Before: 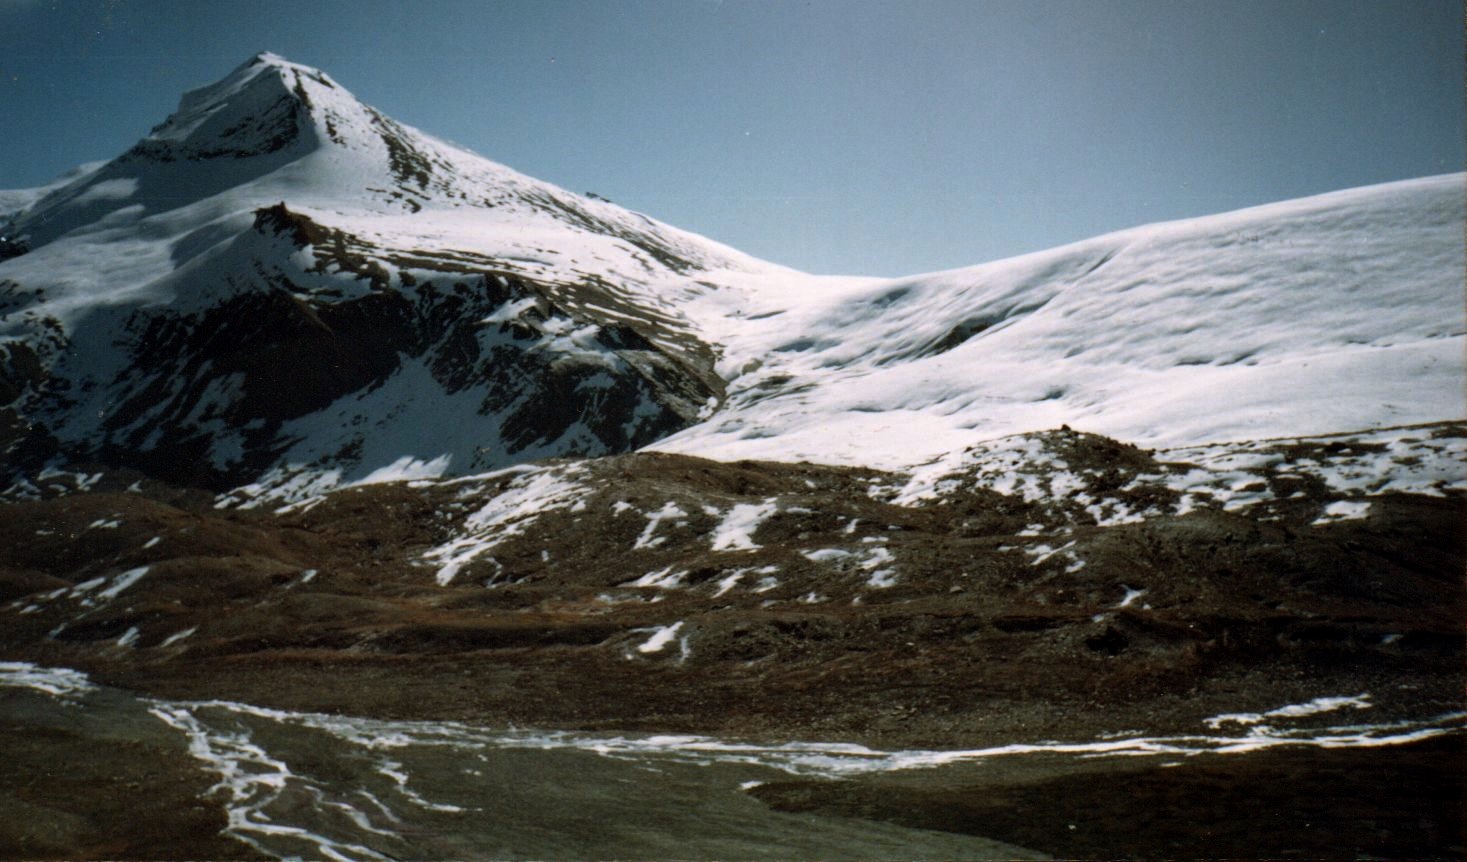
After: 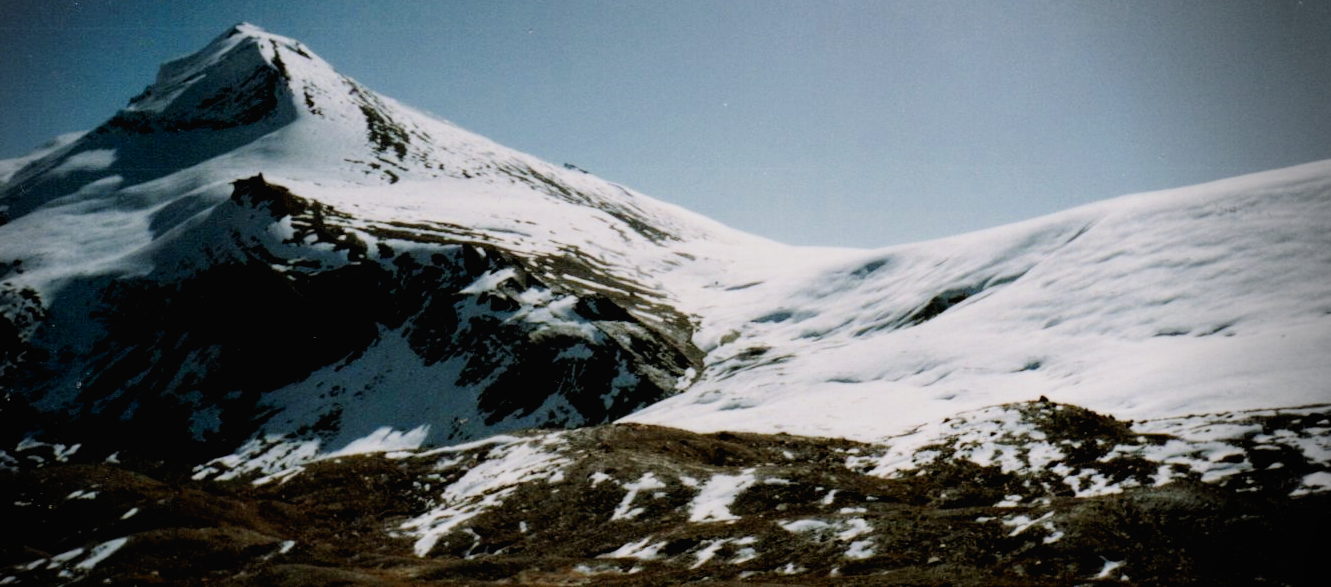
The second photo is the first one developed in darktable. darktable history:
tone curve: curves: ch0 [(0, 0.013) (0.054, 0.018) (0.205, 0.197) (0.289, 0.309) (0.382, 0.437) (0.475, 0.552) (0.666, 0.743) (0.791, 0.85) (1, 0.998)]; ch1 [(0, 0) (0.394, 0.338) (0.449, 0.404) (0.499, 0.498) (0.526, 0.528) (0.543, 0.564) (0.589, 0.633) (0.66, 0.687) (0.783, 0.804) (1, 1)]; ch2 [(0, 0) (0.304, 0.31) (0.403, 0.399) (0.441, 0.421) (0.474, 0.466) (0.498, 0.496) (0.524, 0.538) (0.555, 0.584) (0.633, 0.665) (0.7, 0.711) (1, 1)], preserve colors none
crop: left 1.55%, top 3.398%, right 7.66%, bottom 28.441%
vignetting: fall-off radius 31.09%, center (-0.08, 0.064)
filmic rgb: black relative exposure -8.01 EV, white relative exposure 3.97 EV, threshold 5.99 EV, hardness 4.17, contrast 0.991, enable highlight reconstruction true
color zones: curves: ch0 [(0, 0.444) (0.143, 0.442) (0.286, 0.441) (0.429, 0.441) (0.571, 0.441) (0.714, 0.441) (0.857, 0.442) (1, 0.444)], mix 28.16%
